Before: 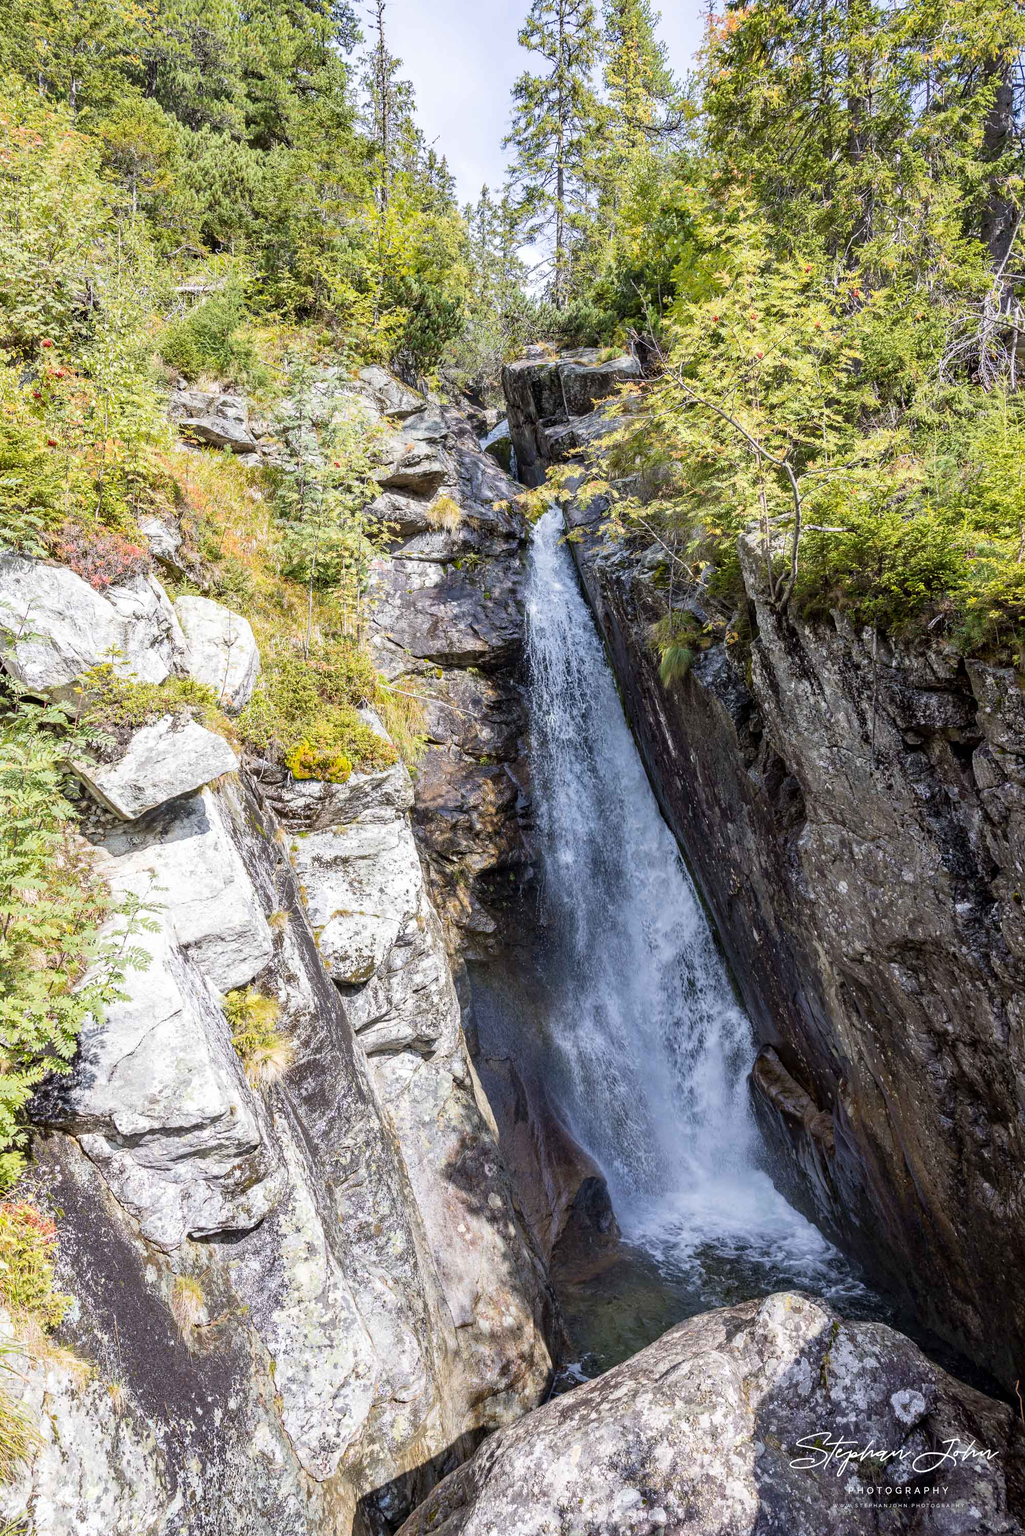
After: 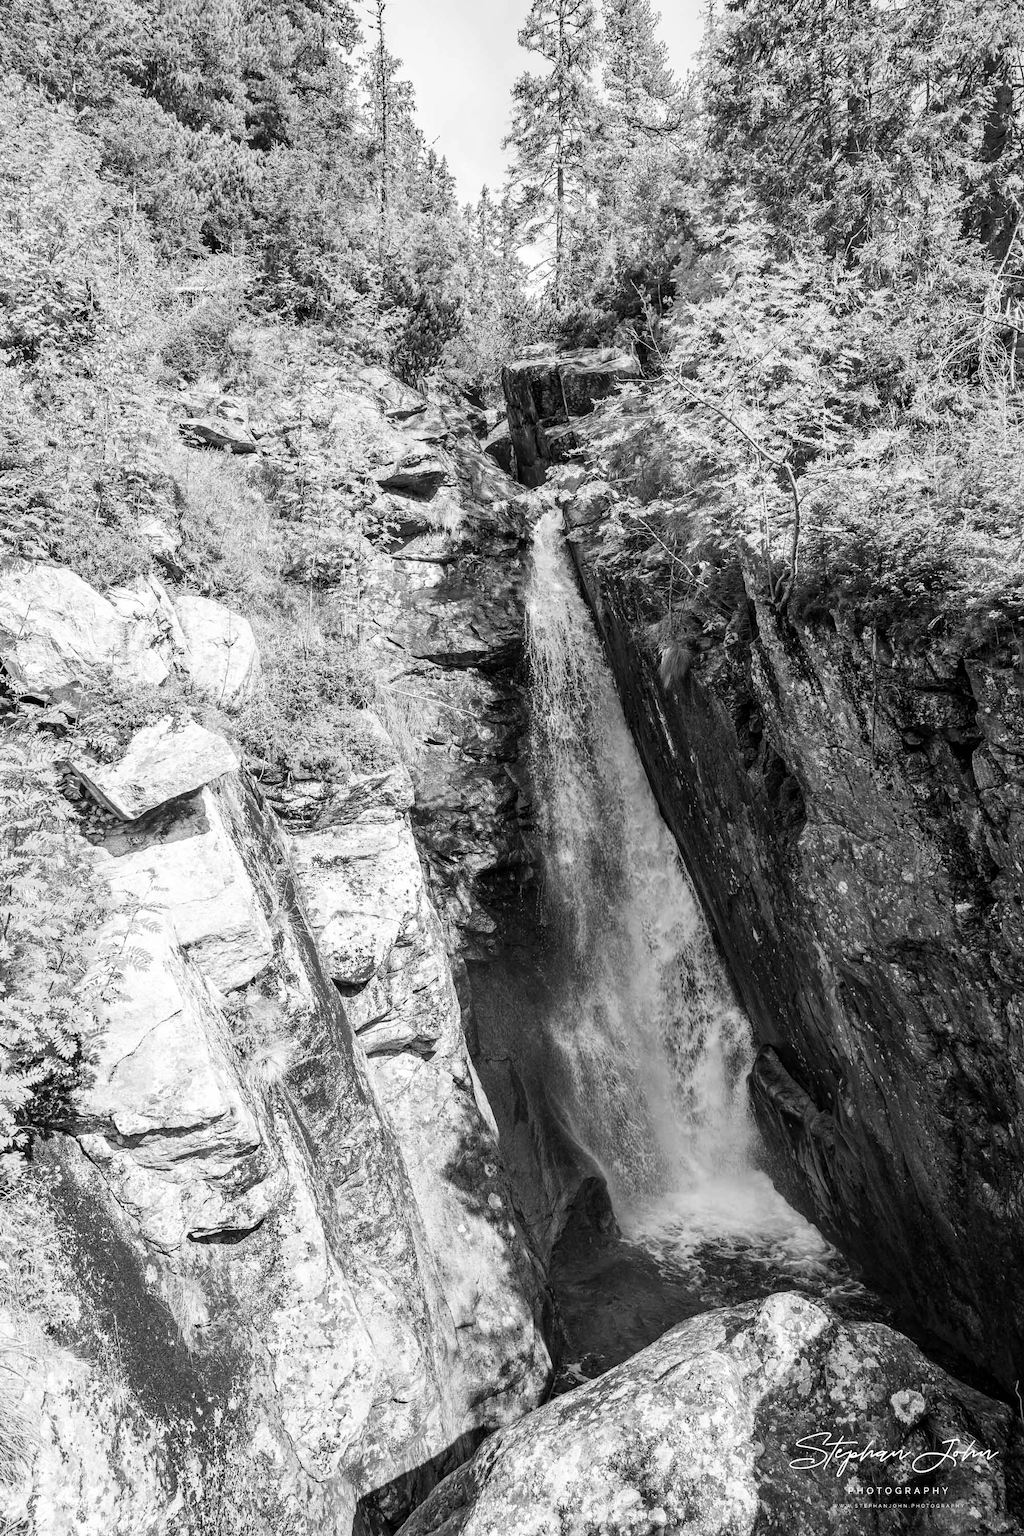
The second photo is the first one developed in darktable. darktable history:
contrast brightness saturation: contrast 0.16, saturation 0.32
monochrome: on, module defaults
